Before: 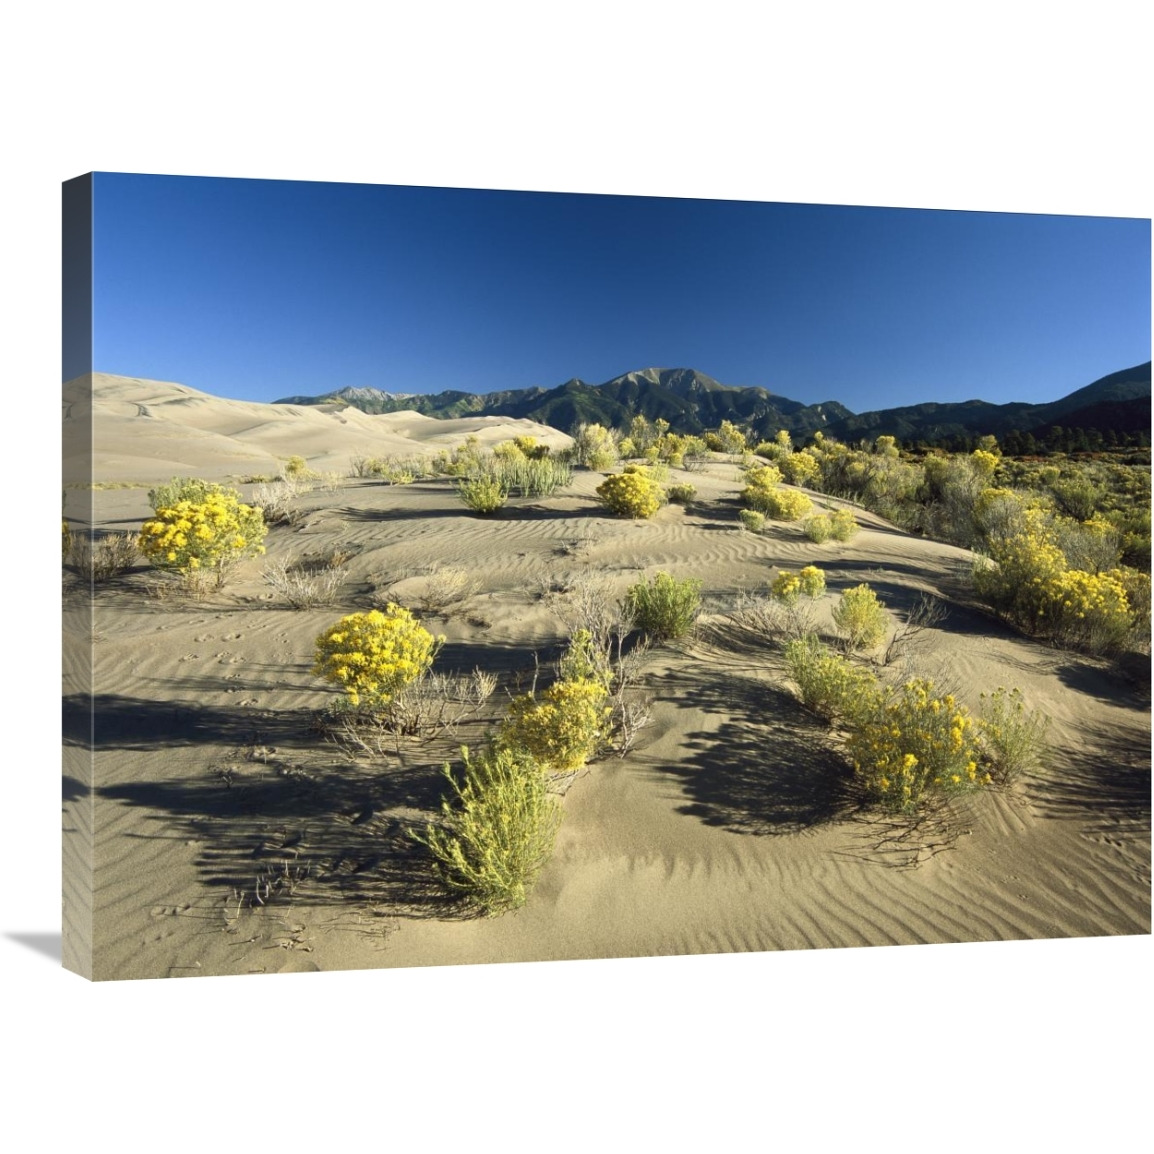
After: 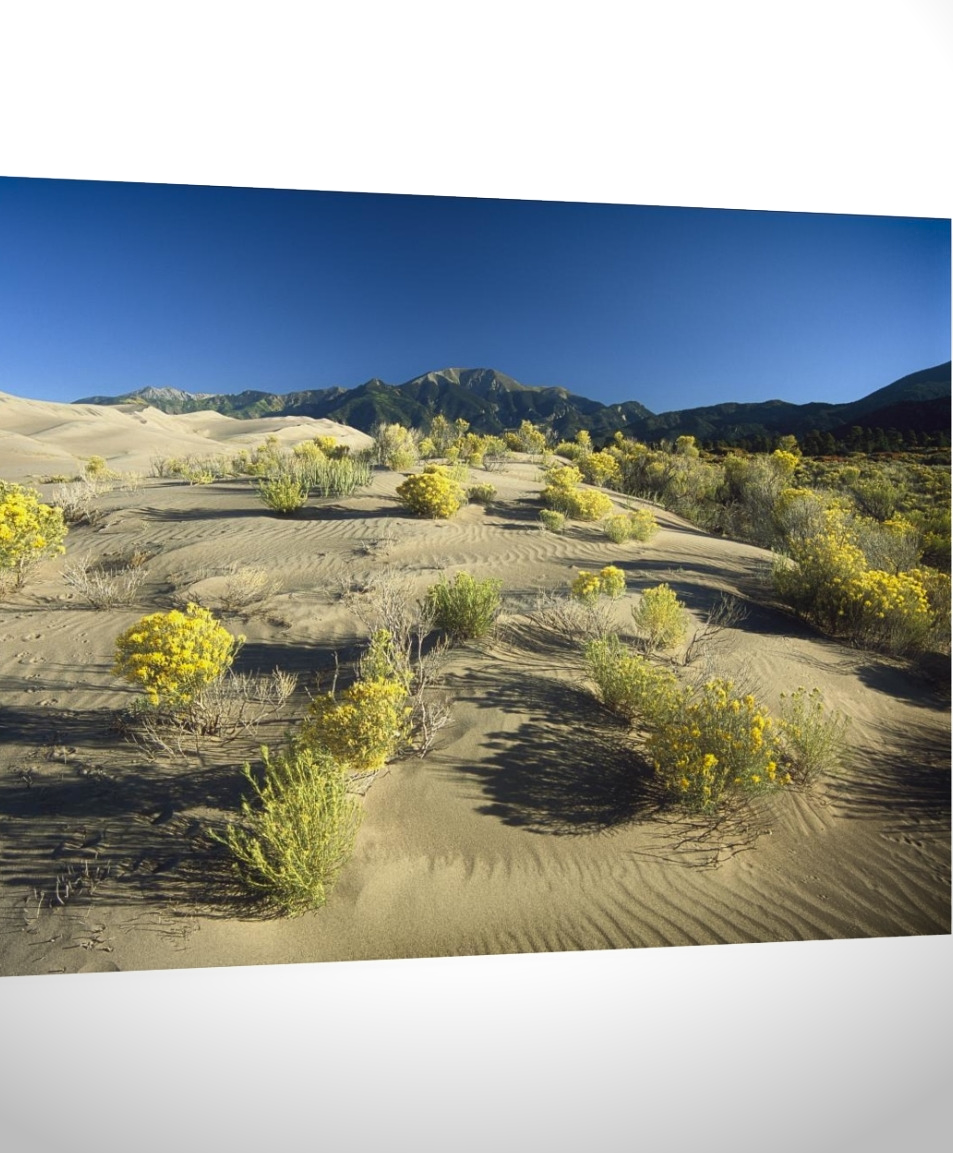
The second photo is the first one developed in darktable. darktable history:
contrast equalizer: octaves 7, y [[0.5, 0.496, 0.435, 0.435, 0.496, 0.5], [0.5 ×6], [0.5 ×6], [0 ×6], [0 ×6]]
crop: left 17.37%, bottom 0.049%
vignetting: fall-off start 100.84%, center (-0.057, -0.355)
shadows and highlights: shadows 11.15, white point adjustment 1.17, soften with gaussian
